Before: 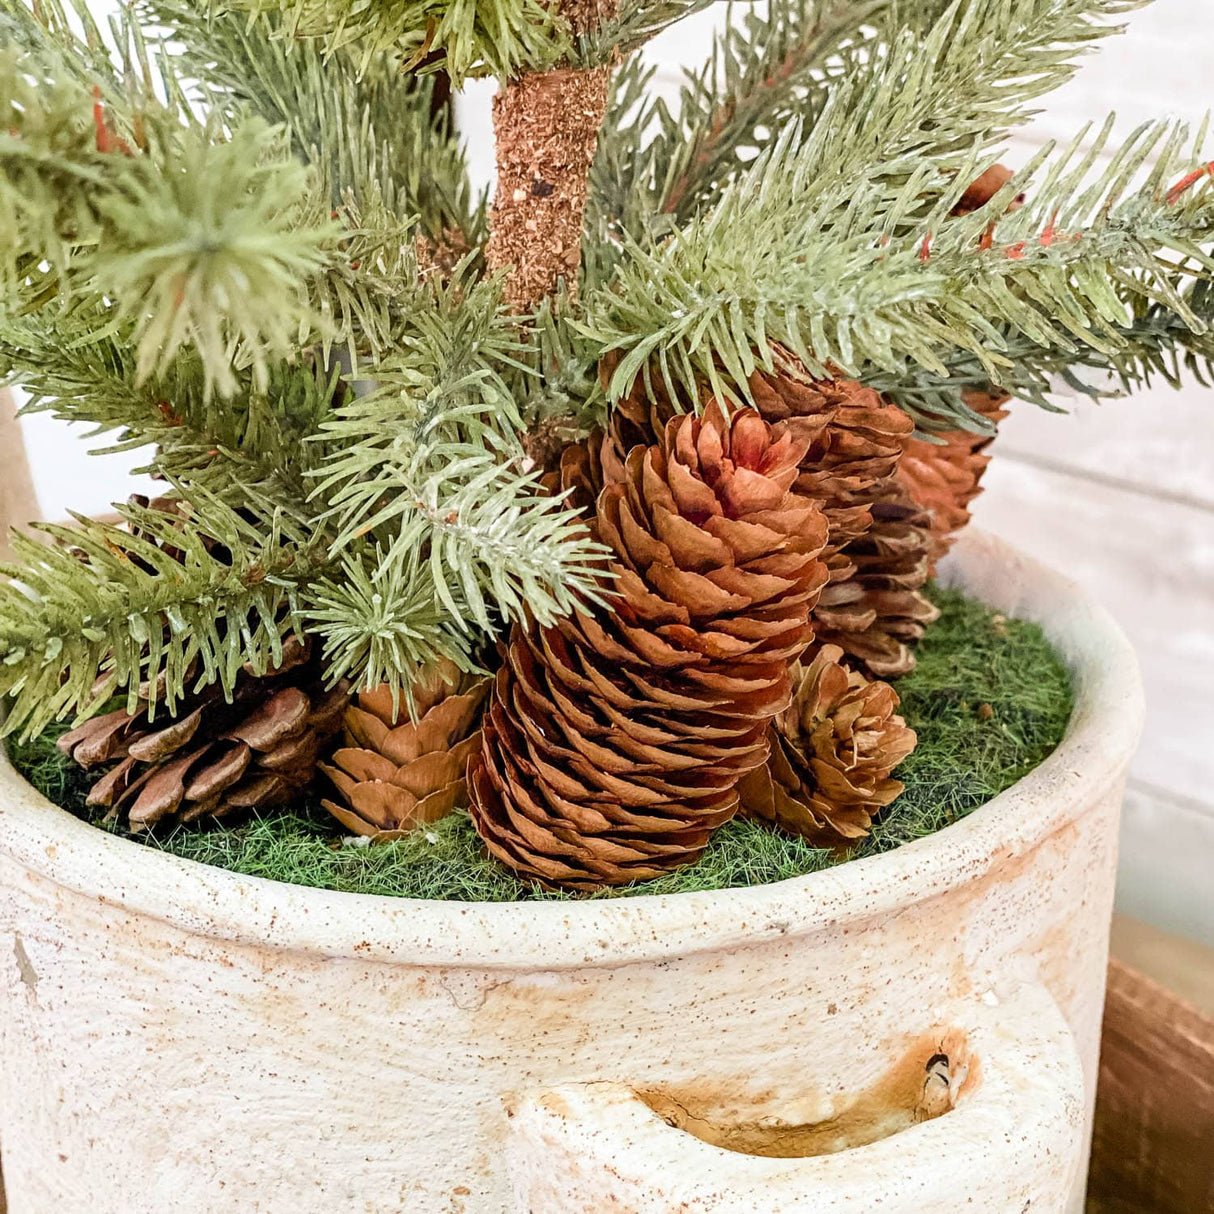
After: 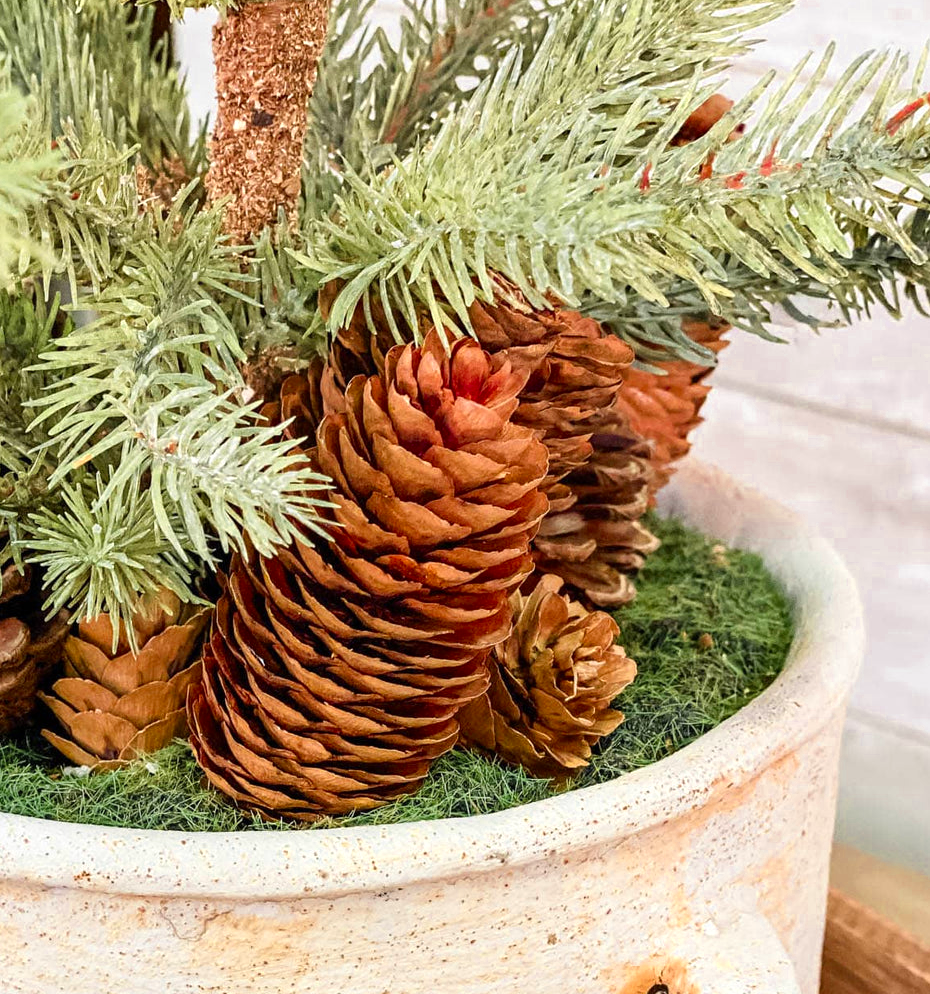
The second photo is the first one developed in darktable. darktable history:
crop: left 23.095%, top 5.827%, bottom 11.854%
color zones: curves: ch0 [(0.004, 0.305) (0.261, 0.623) (0.389, 0.399) (0.708, 0.571) (0.947, 0.34)]; ch1 [(0.025, 0.645) (0.229, 0.584) (0.326, 0.551) (0.484, 0.262) (0.757, 0.643)]
